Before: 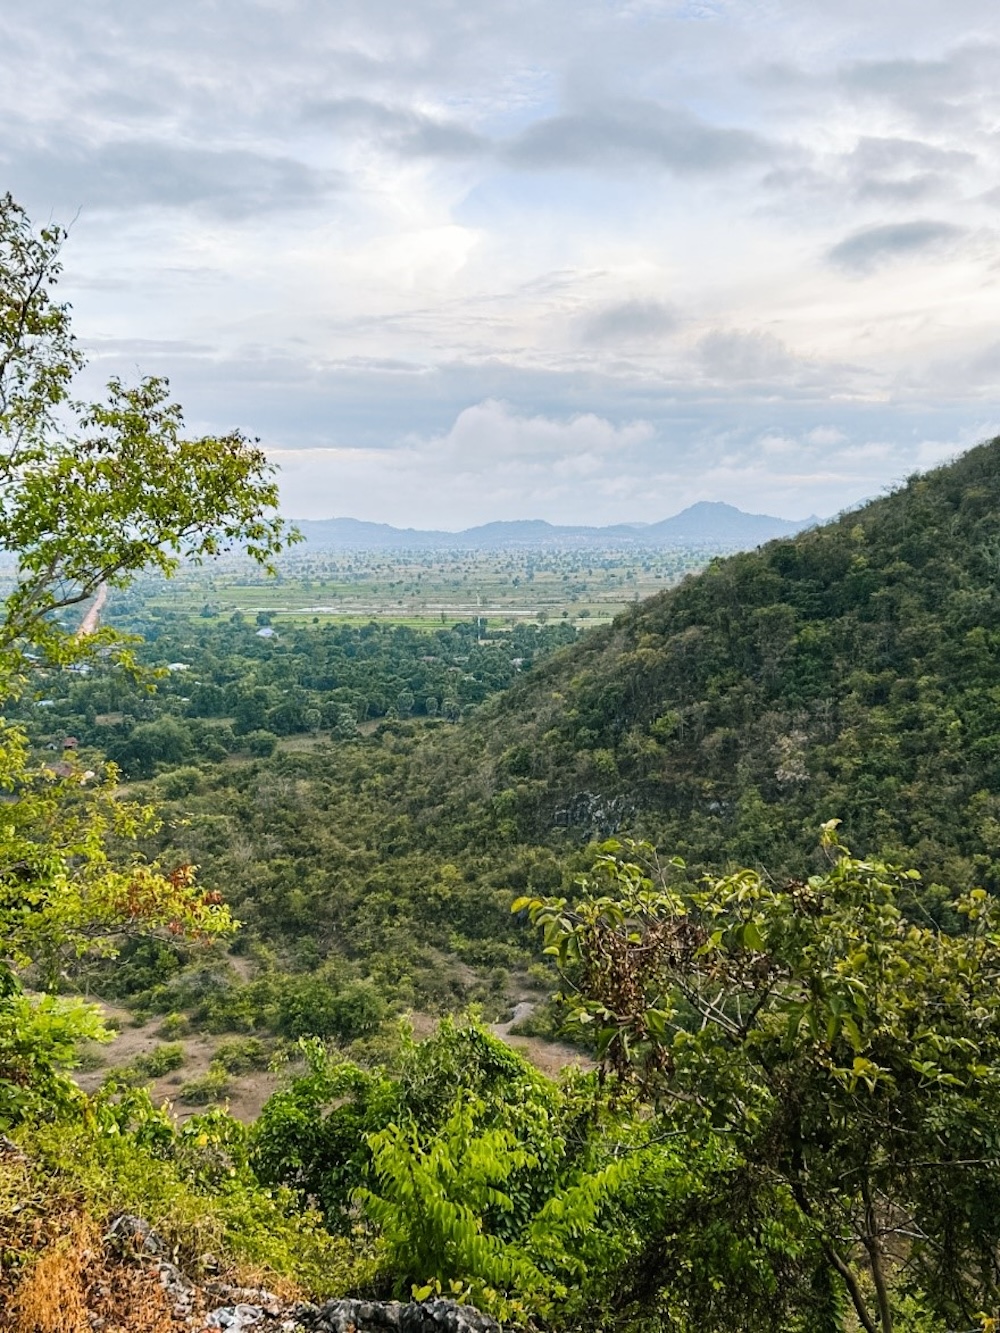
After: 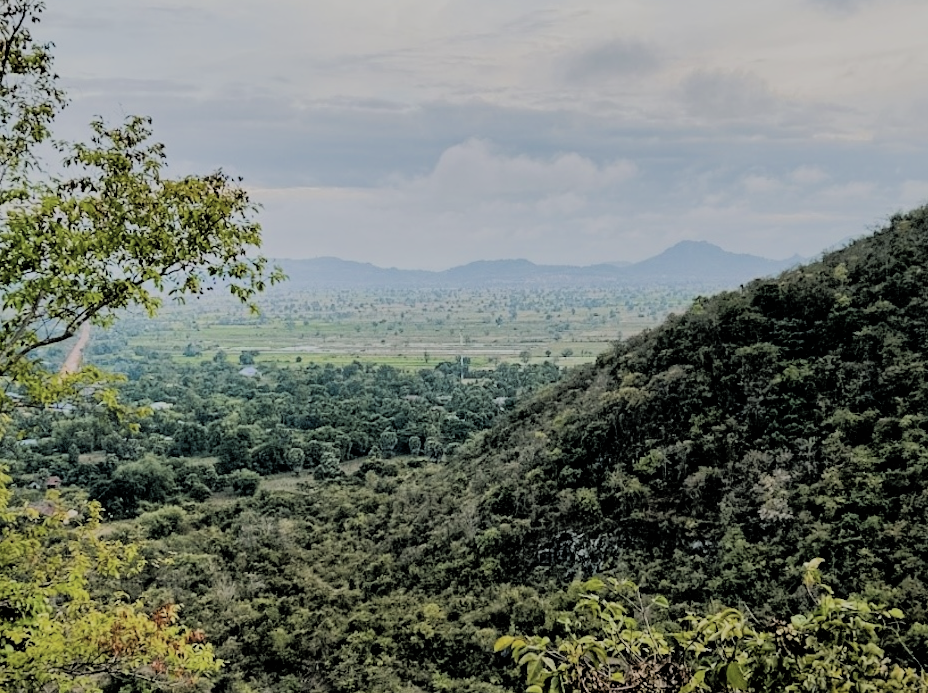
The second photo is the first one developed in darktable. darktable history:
crop: left 1.798%, top 19.642%, right 5.323%, bottom 28.23%
filmic rgb: black relative exposure -3.08 EV, white relative exposure 7.03 EV, hardness 1.47, contrast 1.344, color science v6 (2022)
shadows and highlights: on, module defaults
color correction: highlights b* -0.015, saturation 0.773
